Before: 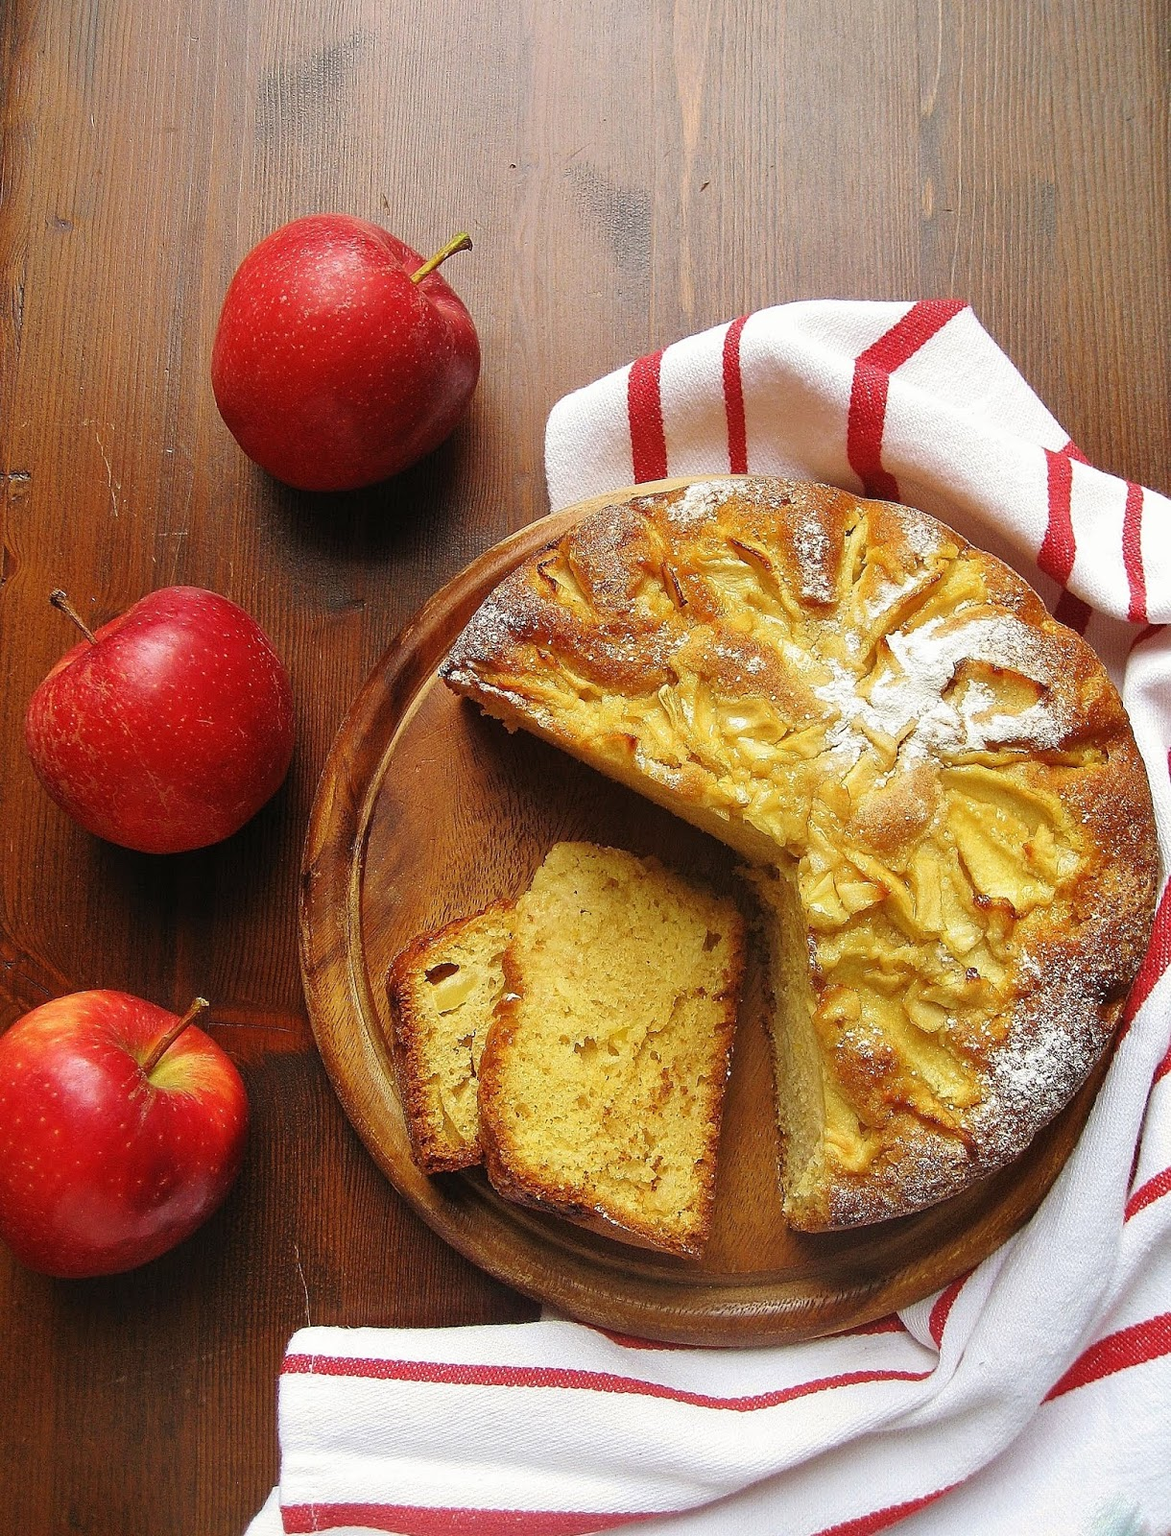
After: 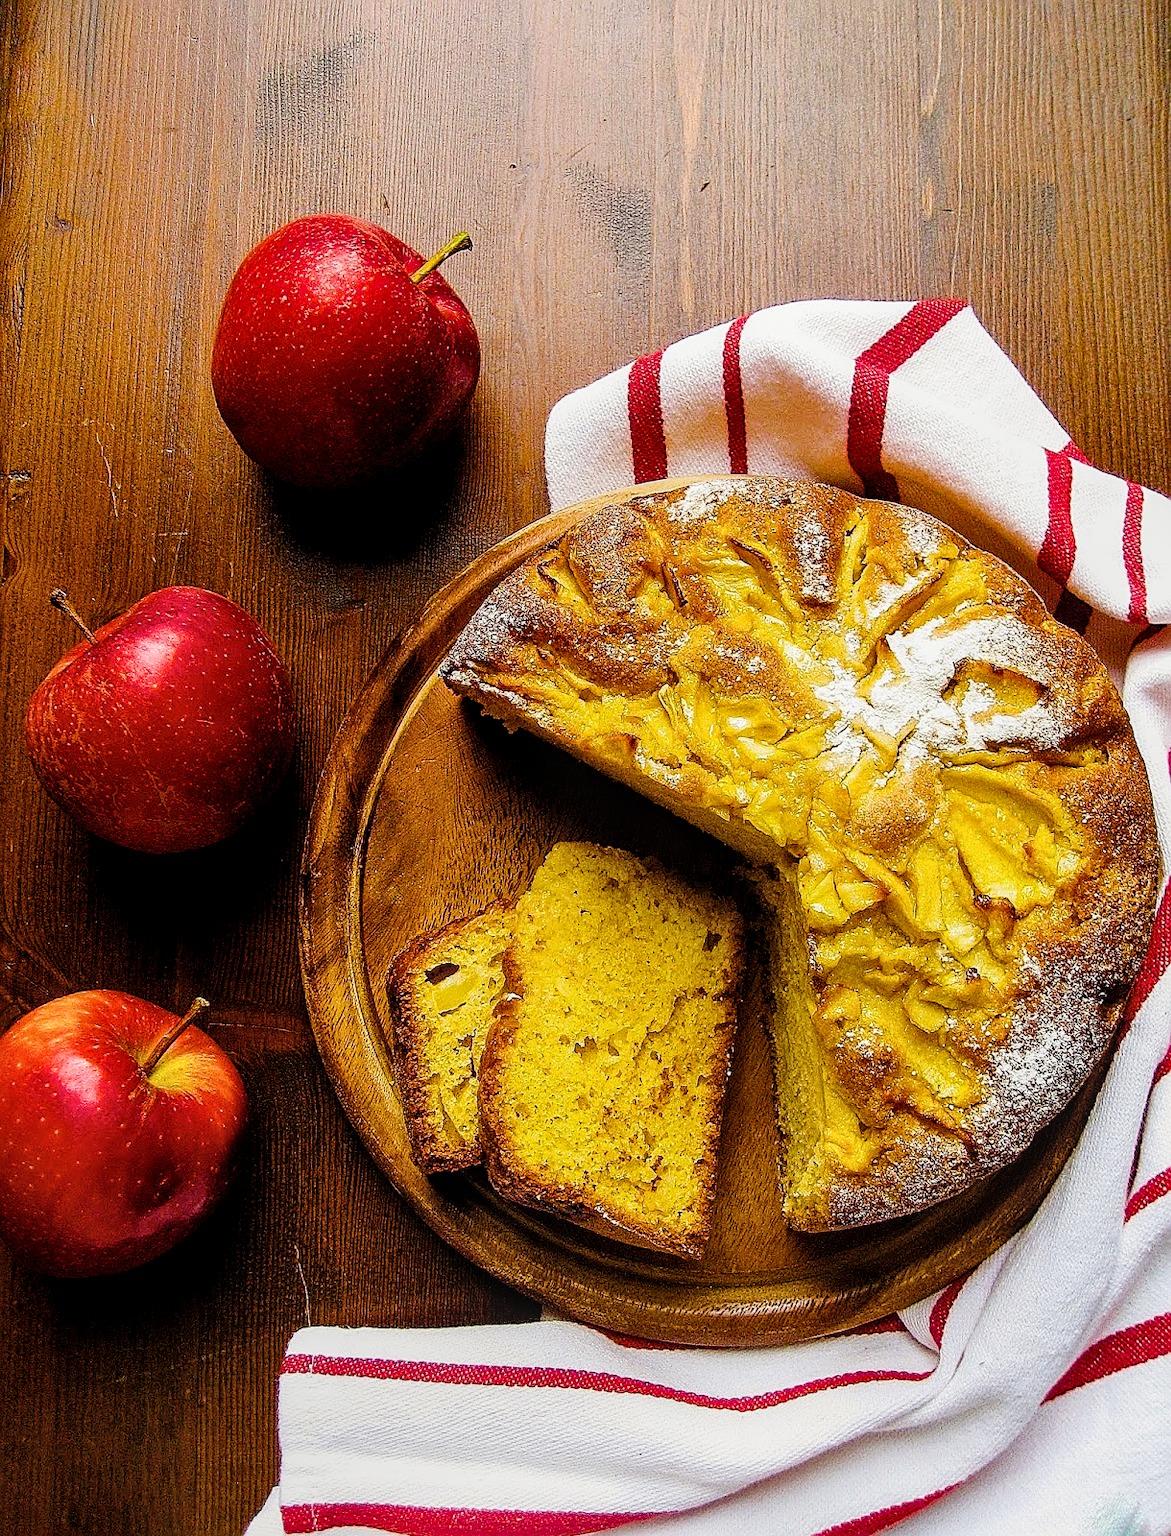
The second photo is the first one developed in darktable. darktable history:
local contrast: detail 130%
color balance rgb: linear chroma grading › global chroma 20.55%, perceptual saturation grading › global saturation 35.075%, perceptual saturation grading › highlights -25.423%, perceptual saturation grading › shadows 50.251%, perceptual brilliance grading › highlights 13.069%, perceptual brilliance grading › mid-tones 7.57%, perceptual brilliance grading › shadows -17.597%
sharpen: on, module defaults
filmic rgb: black relative exposure -5.07 EV, white relative exposure 3.98 EV, hardness 2.88, contrast 1.095, highlights saturation mix -20.26%
